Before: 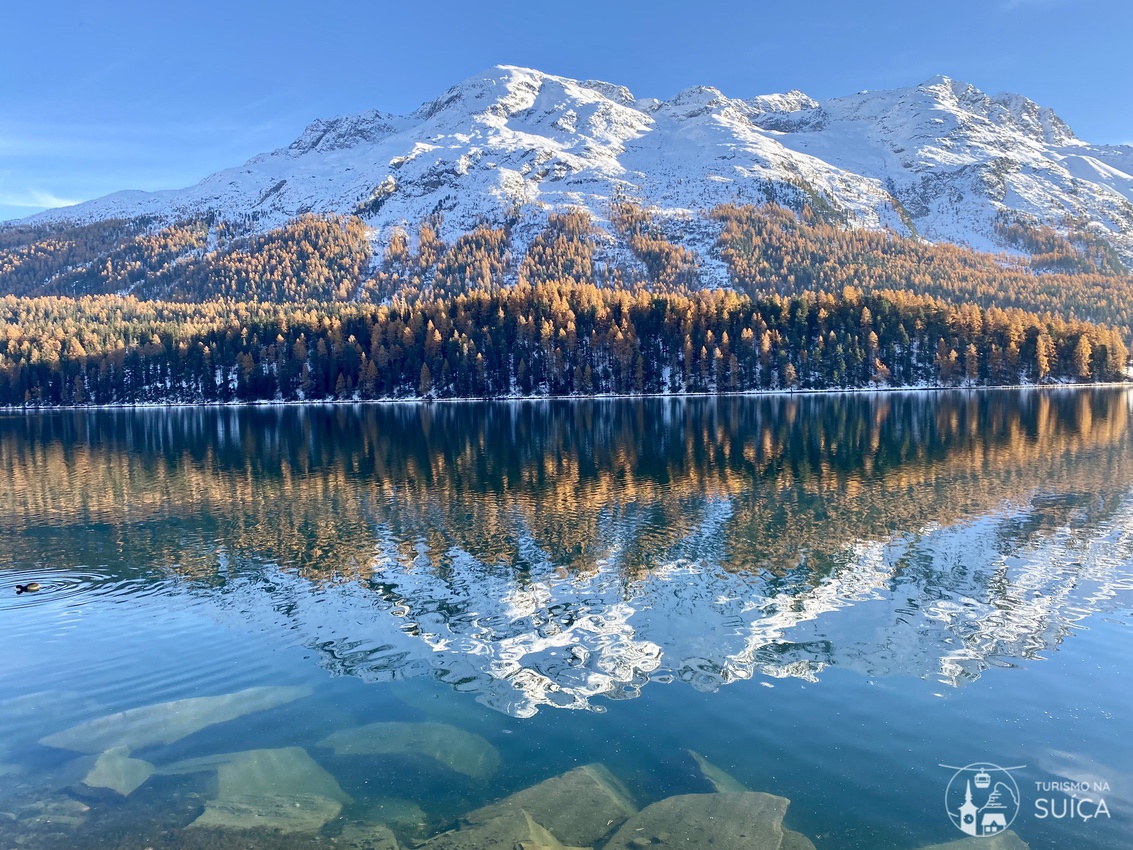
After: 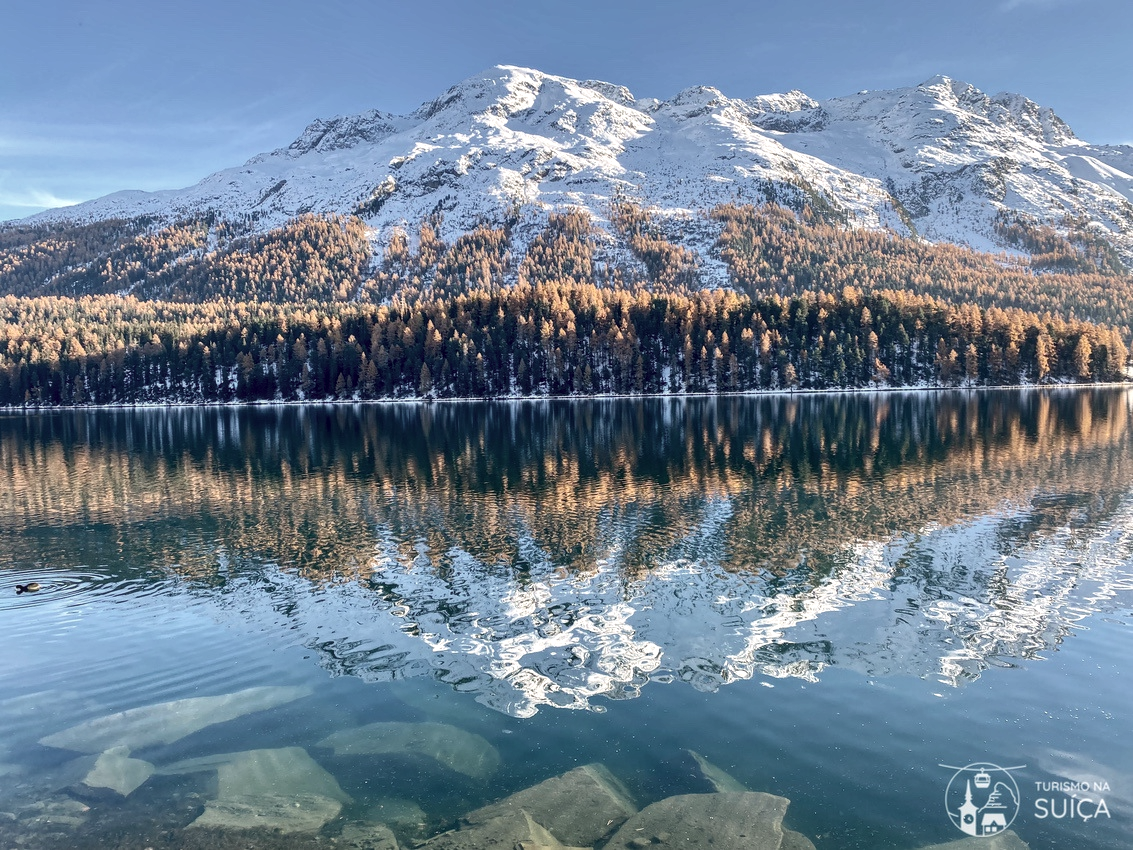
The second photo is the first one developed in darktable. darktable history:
color balance rgb: on, module defaults
white balance: red 1.004, blue 1.024
contrast brightness saturation: contrast 0.1, saturation -0.36
color calibration: x 0.334, y 0.349, temperature 5426 K
local contrast: on, module defaults
shadows and highlights: soften with gaussian
